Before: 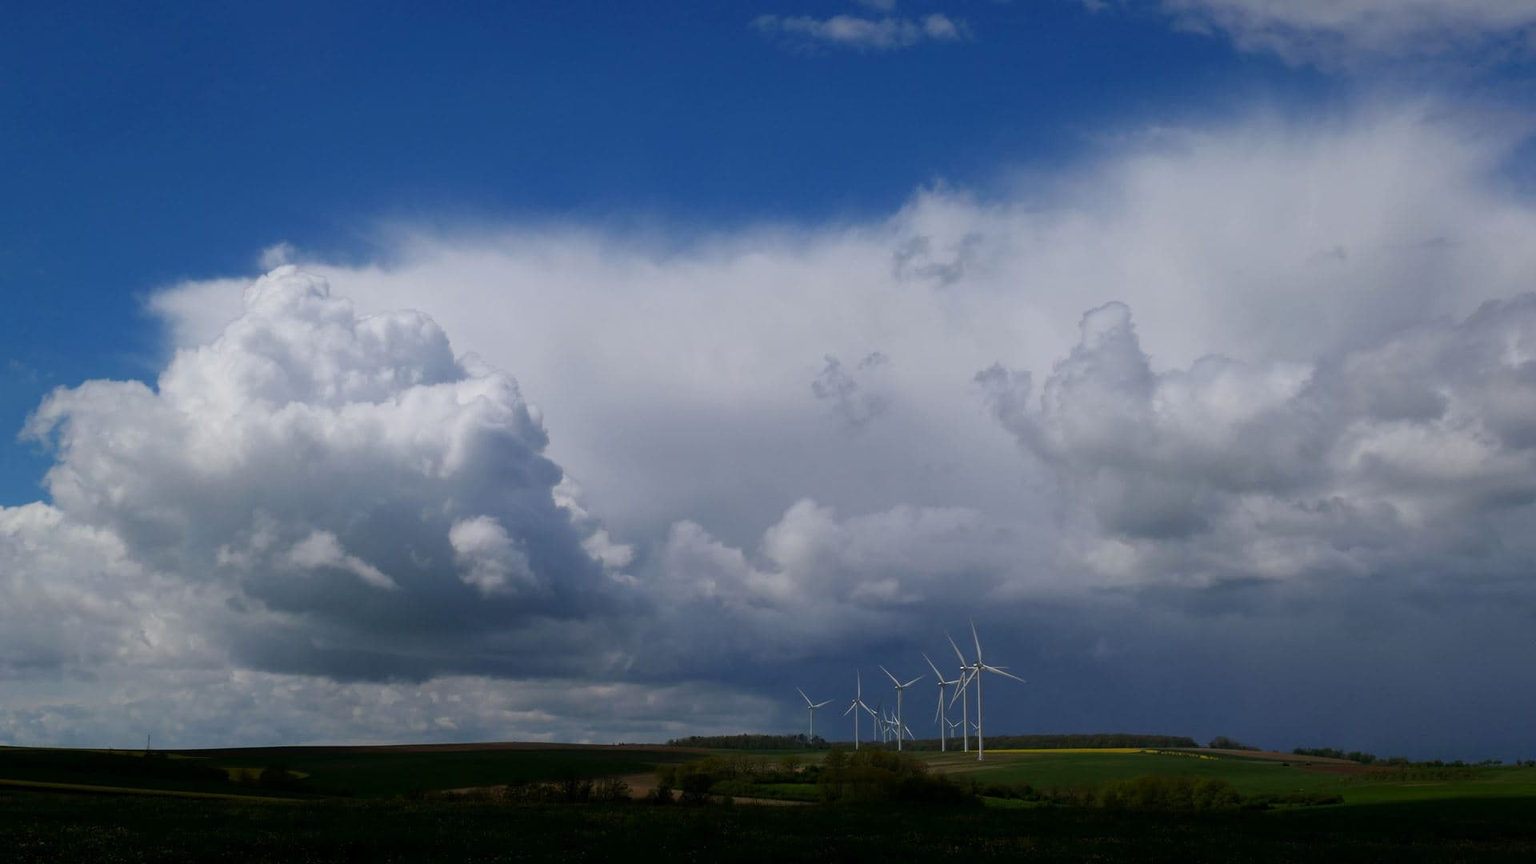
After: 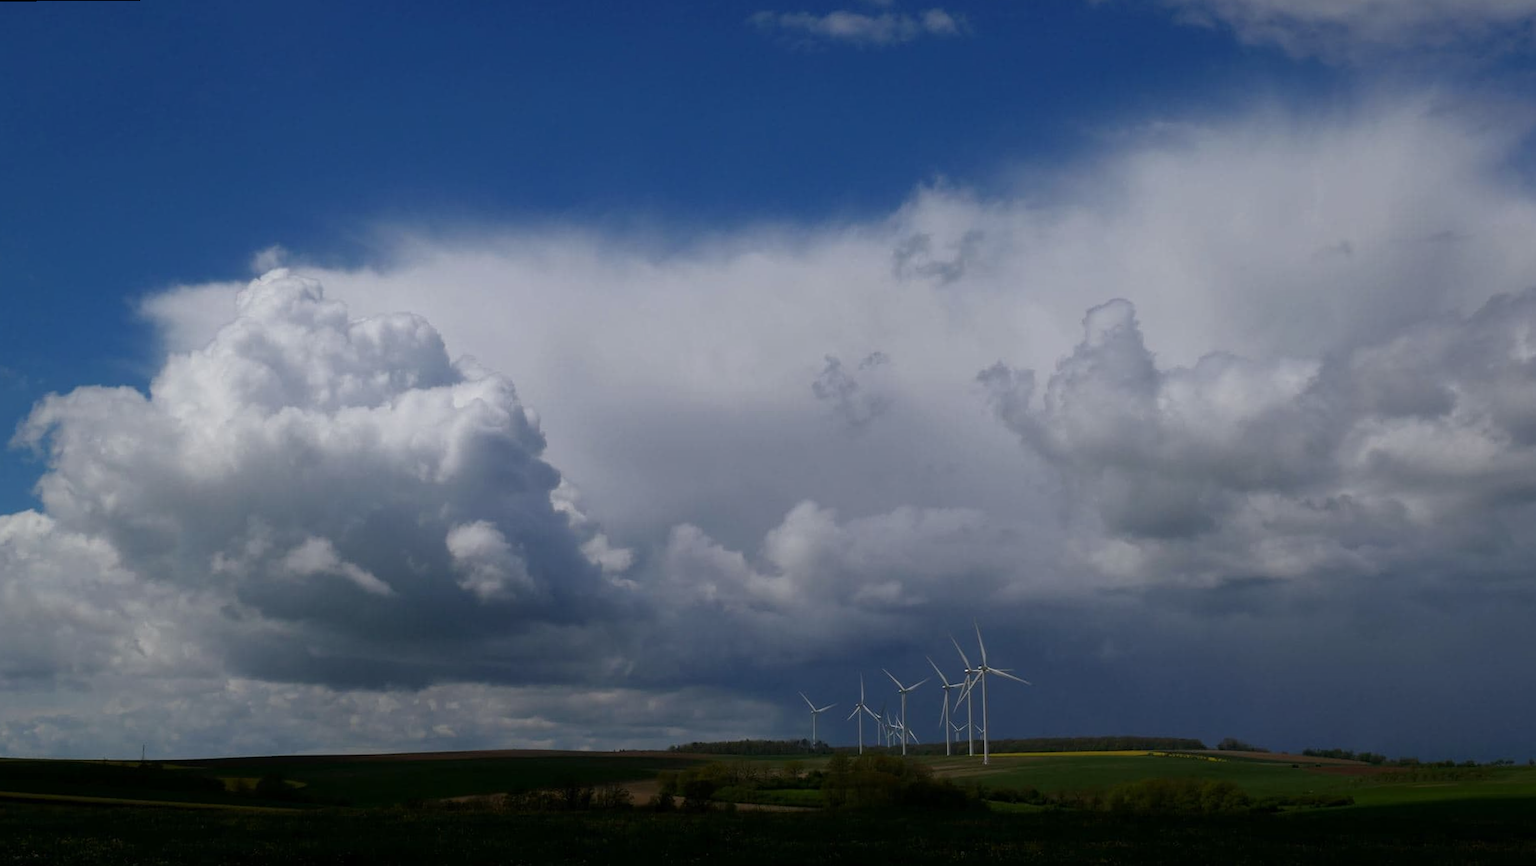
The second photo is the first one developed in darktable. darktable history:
tone curve: curves: ch0 [(0, 0) (0.641, 0.595) (1, 1)], color space Lab, linked channels, preserve colors none
rotate and perspective: rotation -0.45°, automatic cropping original format, crop left 0.008, crop right 0.992, crop top 0.012, crop bottom 0.988
